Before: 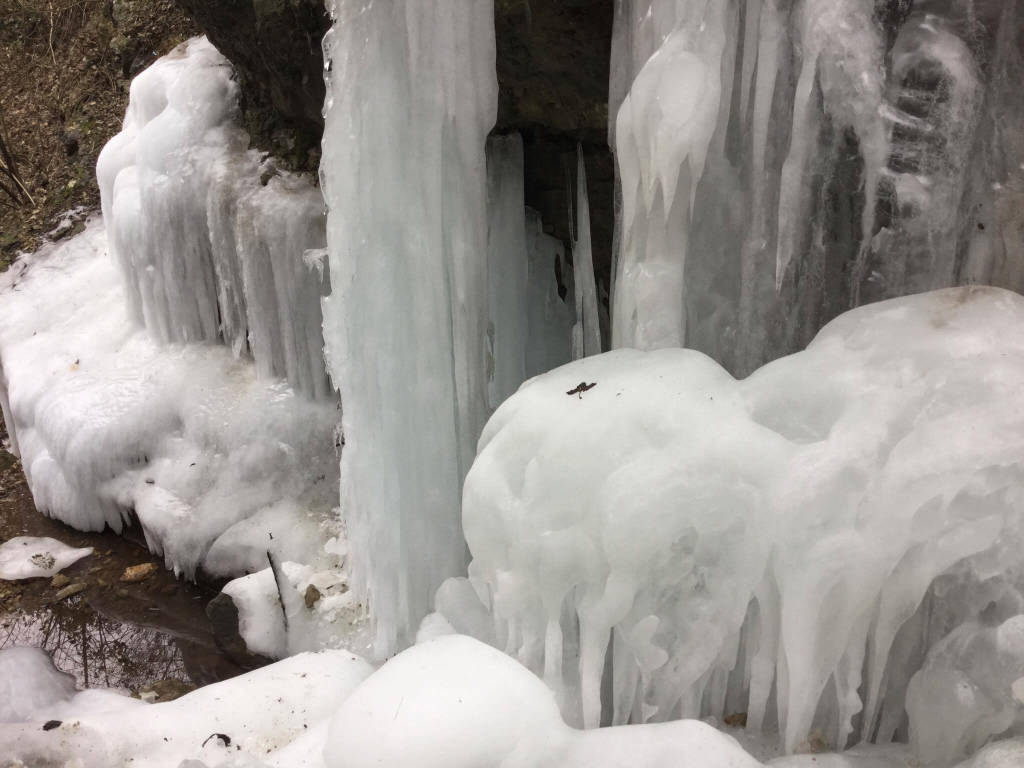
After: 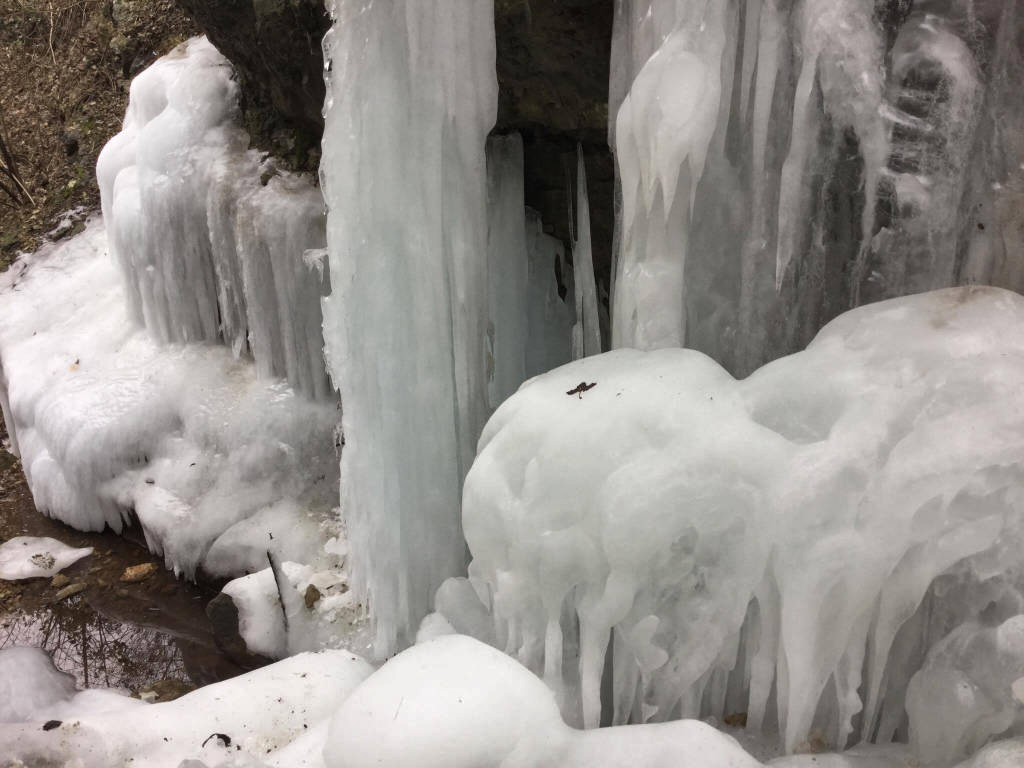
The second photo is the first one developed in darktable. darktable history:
shadows and highlights: shadows 60.95, soften with gaussian
